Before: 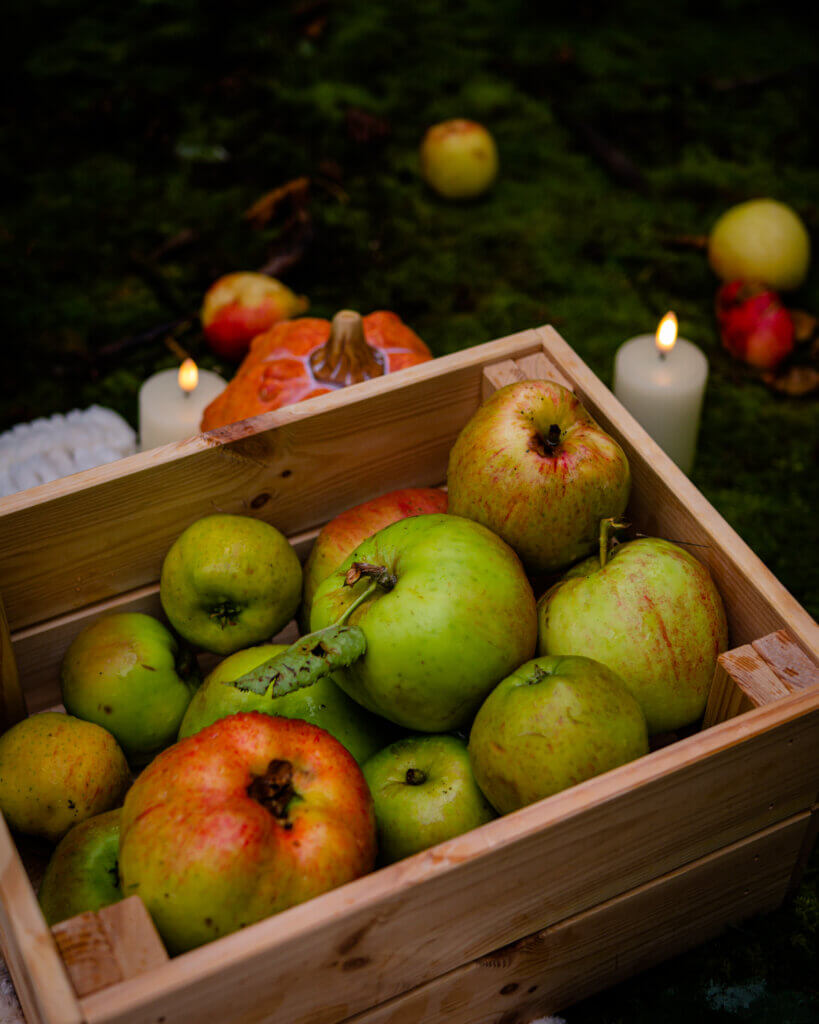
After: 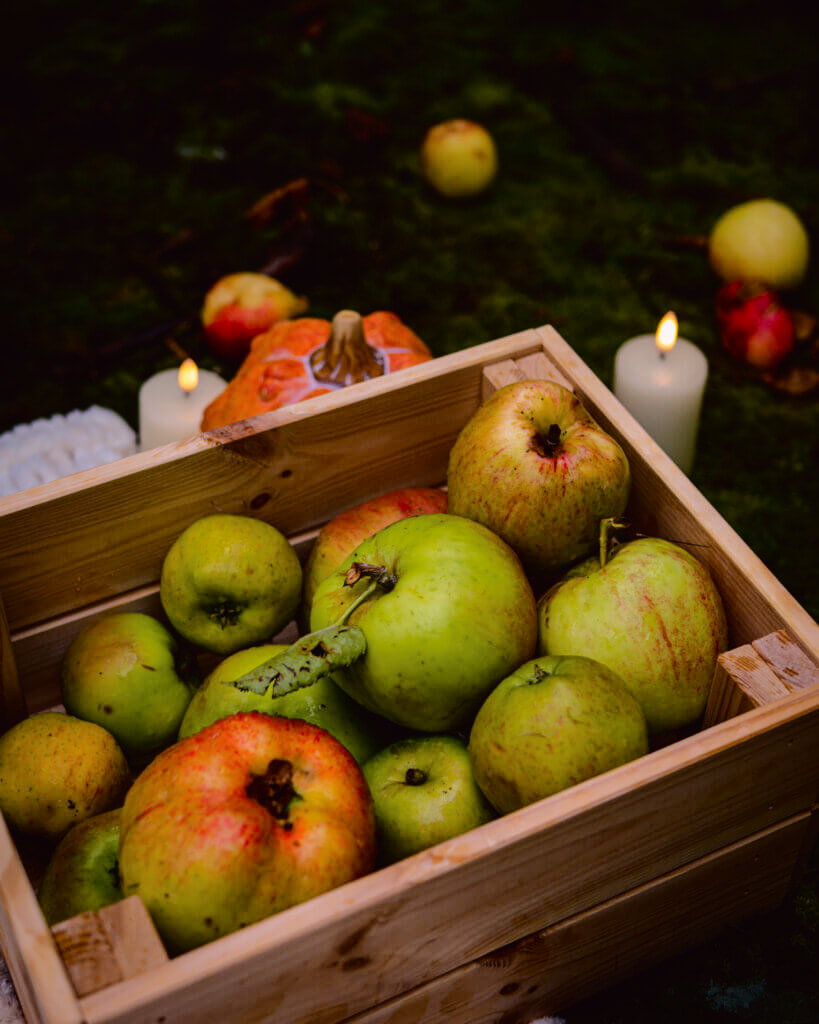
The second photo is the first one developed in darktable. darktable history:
tone curve: curves: ch0 [(0.003, 0.015) (0.104, 0.07) (0.236, 0.218) (0.401, 0.443) (0.495, 0.55) (0.65, 0.68) (0.832, 0.858) (1, 0.977)]; ch1 [(0, 0) (0.161, 0.092) (0.35, 0.33) (0.379, 0.401) (0.45, 0.466) (0.489, 0.499) (0.55, 0.56) (0.621, 0.615) (0.718, 0.734) (1, 1)]; ch2 [(0, 0) (0.369, 0.427) (0.44, 0.434) (0.502, 0.501) (0.557, 0.55) (0.586, 0.59) (1, 1)], color space Lab, independent channels, preserve colors none
